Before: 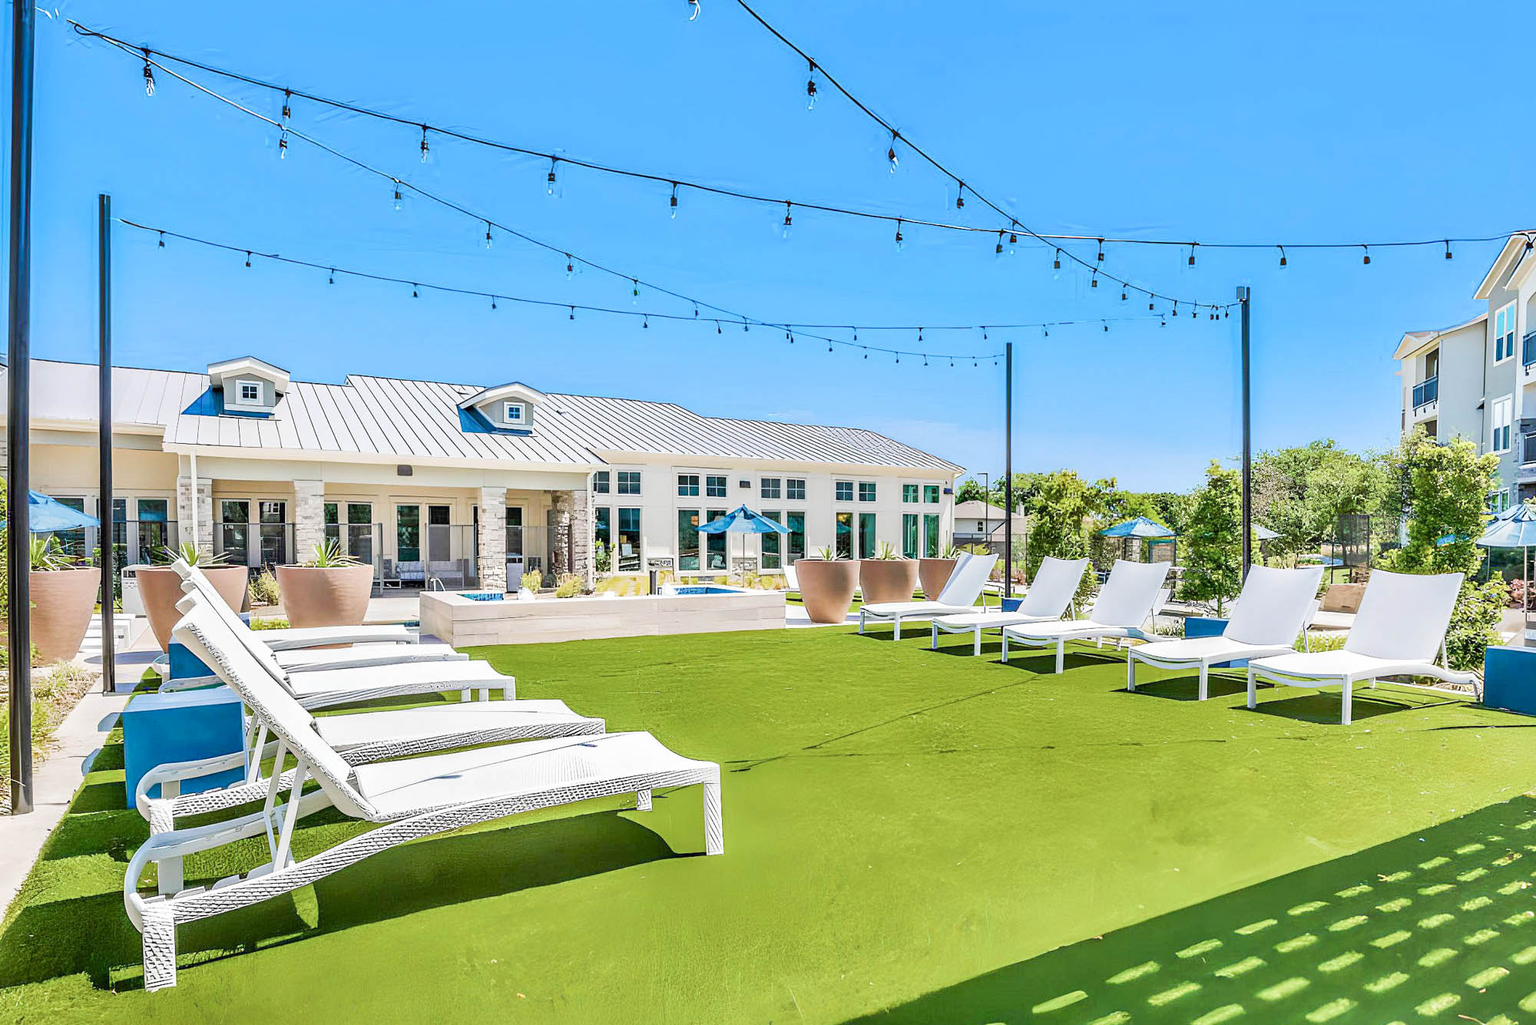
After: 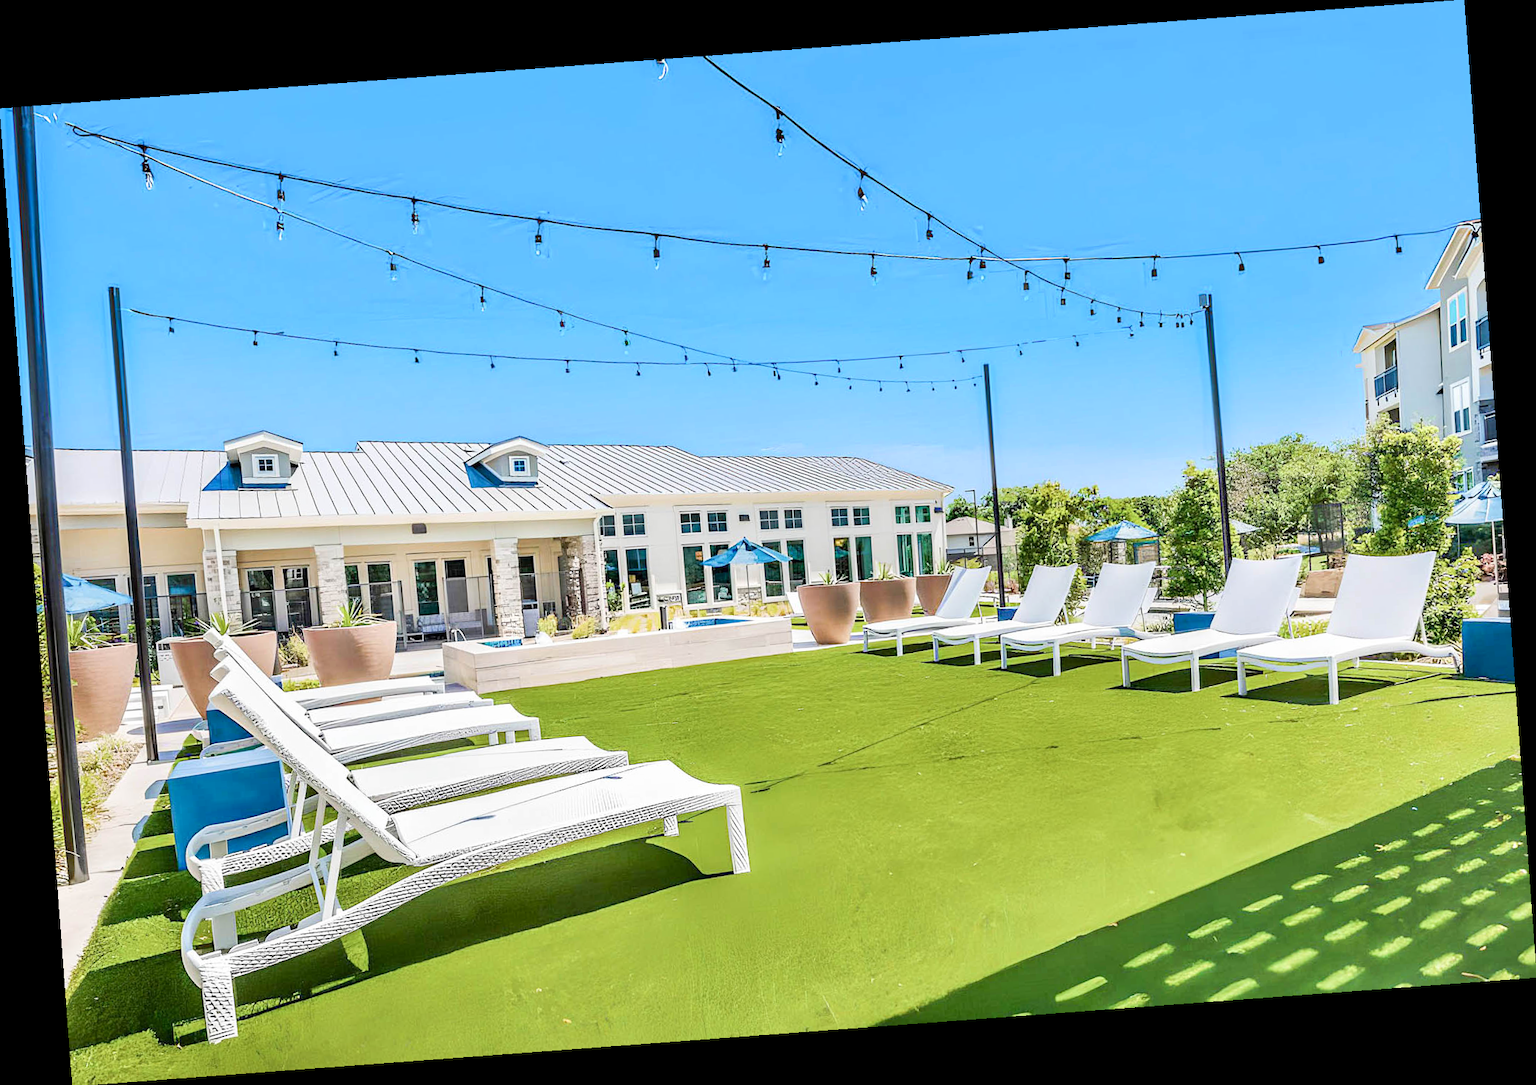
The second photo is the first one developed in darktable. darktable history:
rgb curve: mode RGB, independent channels
rotate and perspective: rotation -4.25°, automatic cropping off
contrast brightness saturation: contrast 0.1, brightness 0.02, saturation 0.02
